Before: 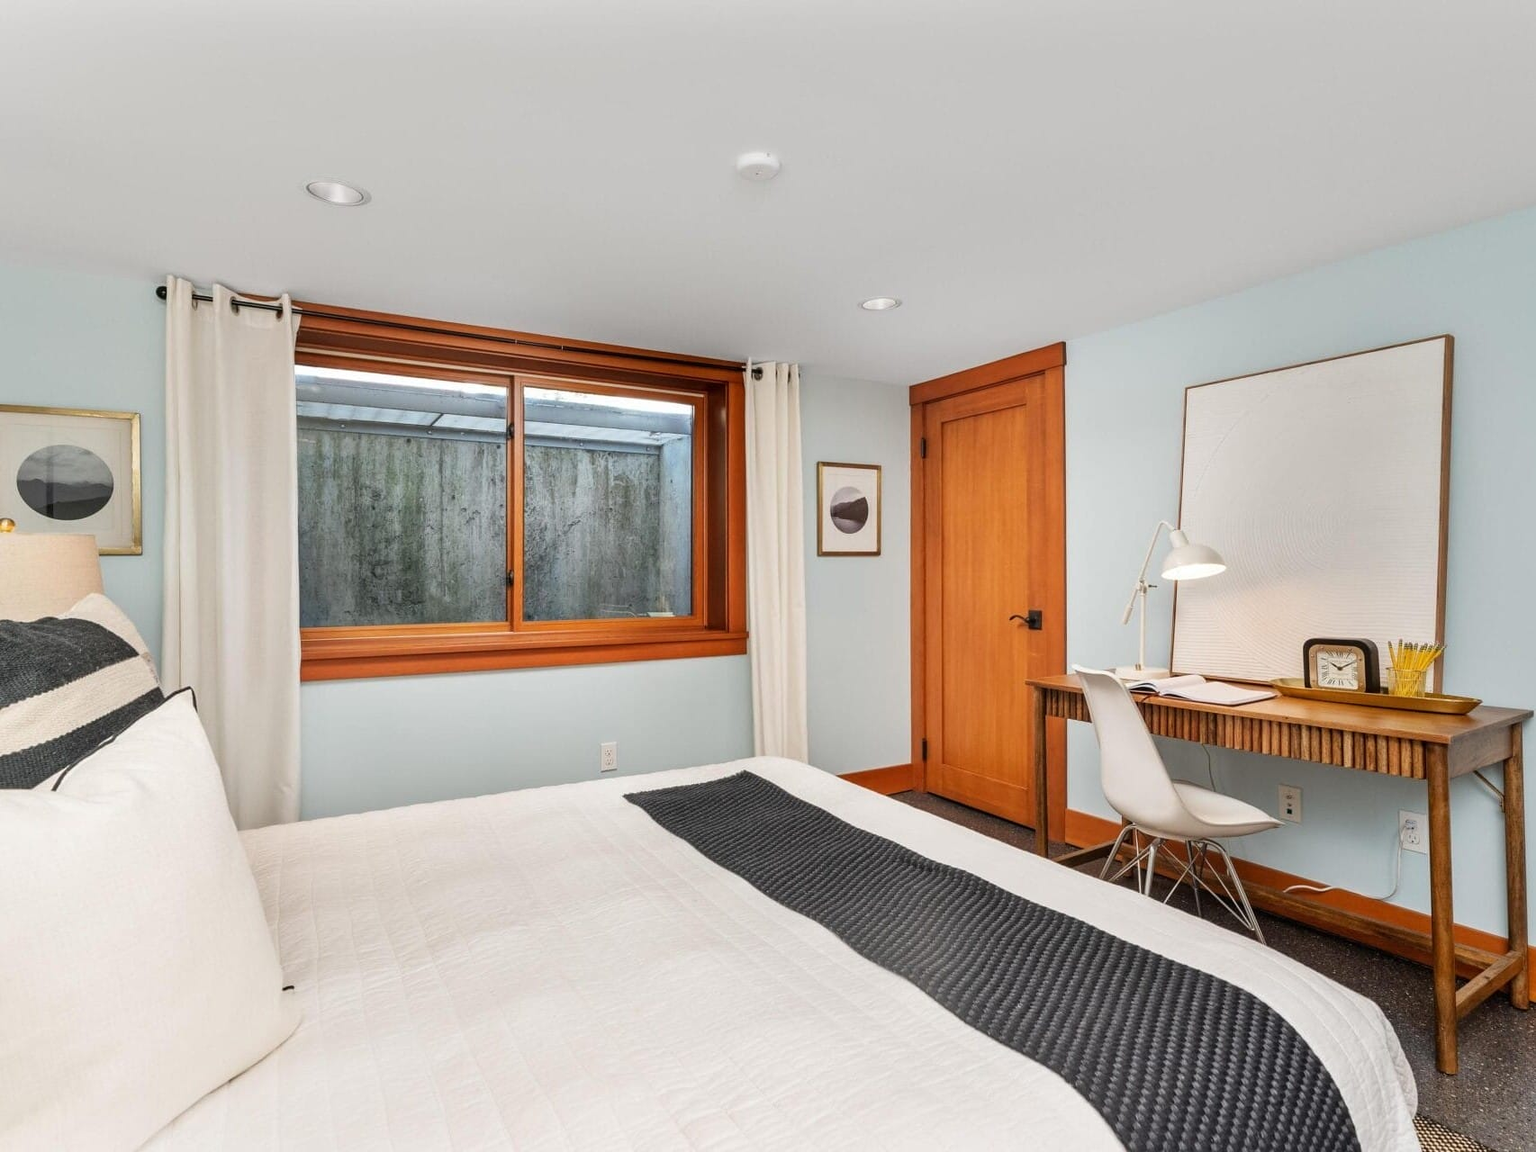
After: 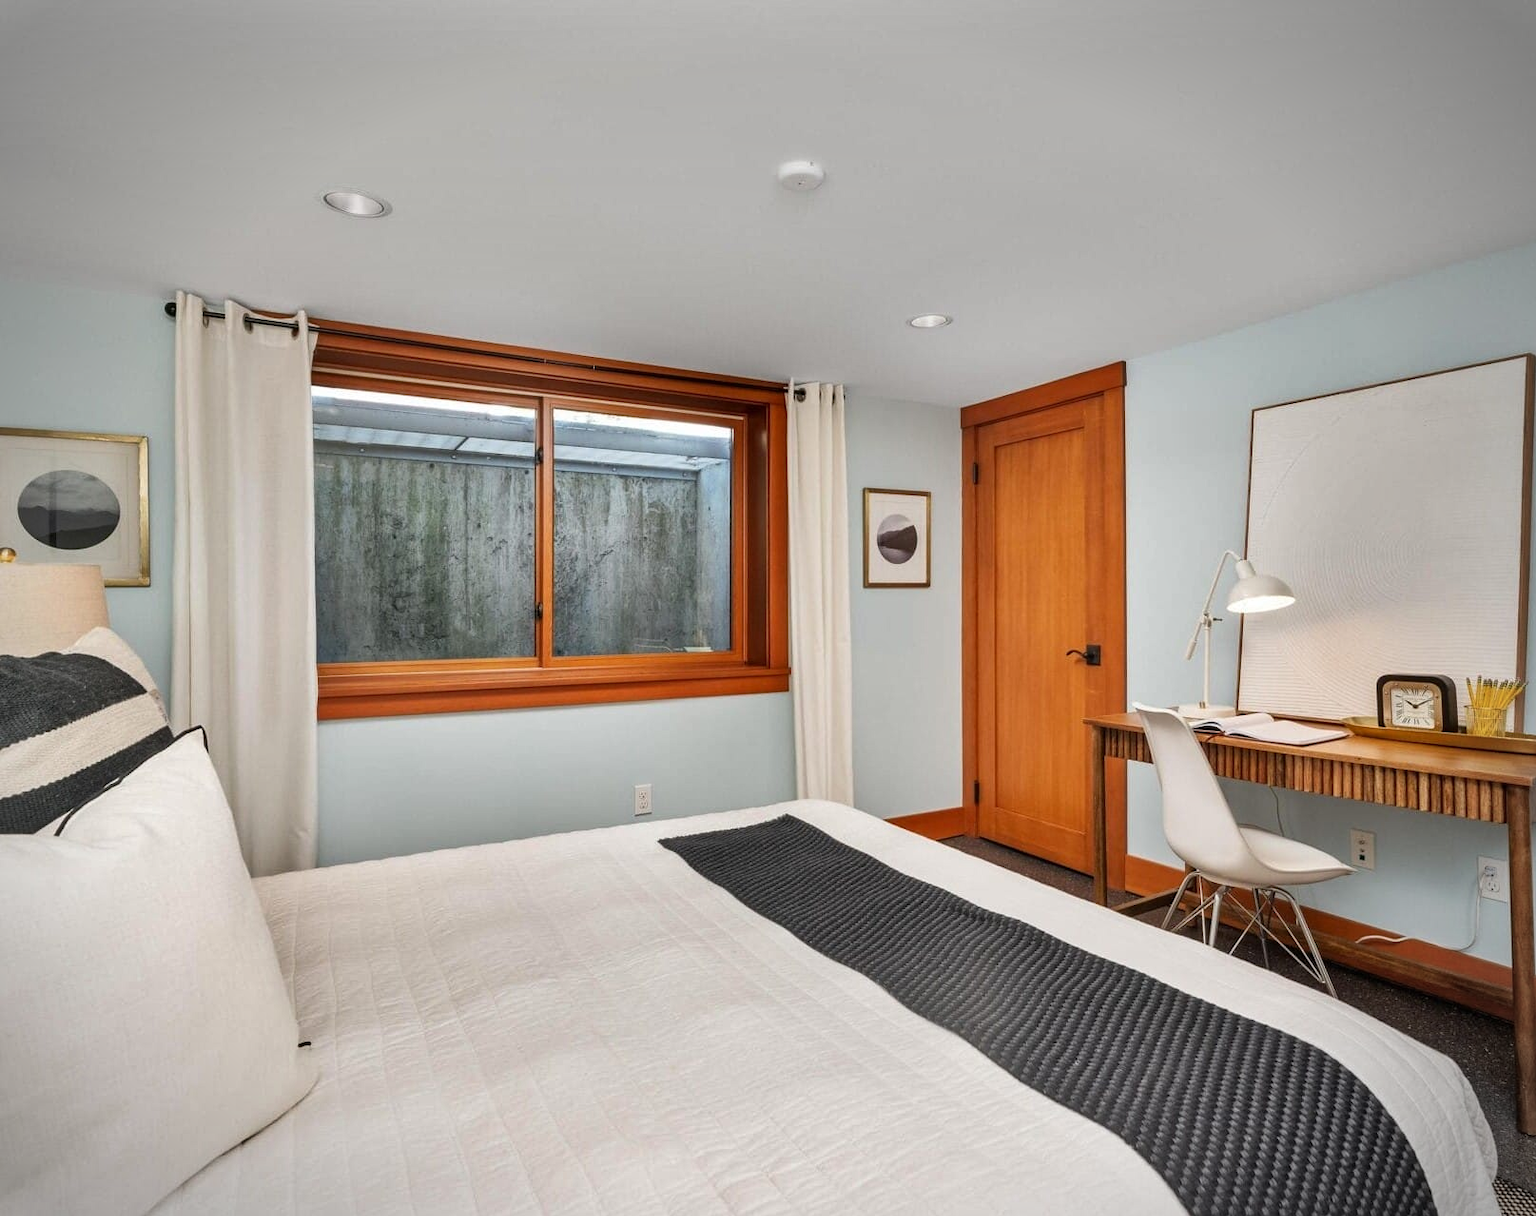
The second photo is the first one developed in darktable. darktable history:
vignetting: fall-off start 88.68%, fall-off radius 43.01%, width/height ratio 1.159, unbound false
crop and rotate: left 0%, right 5.289%
shadows and highlights: low approximation 0.01, soften with gaussian
